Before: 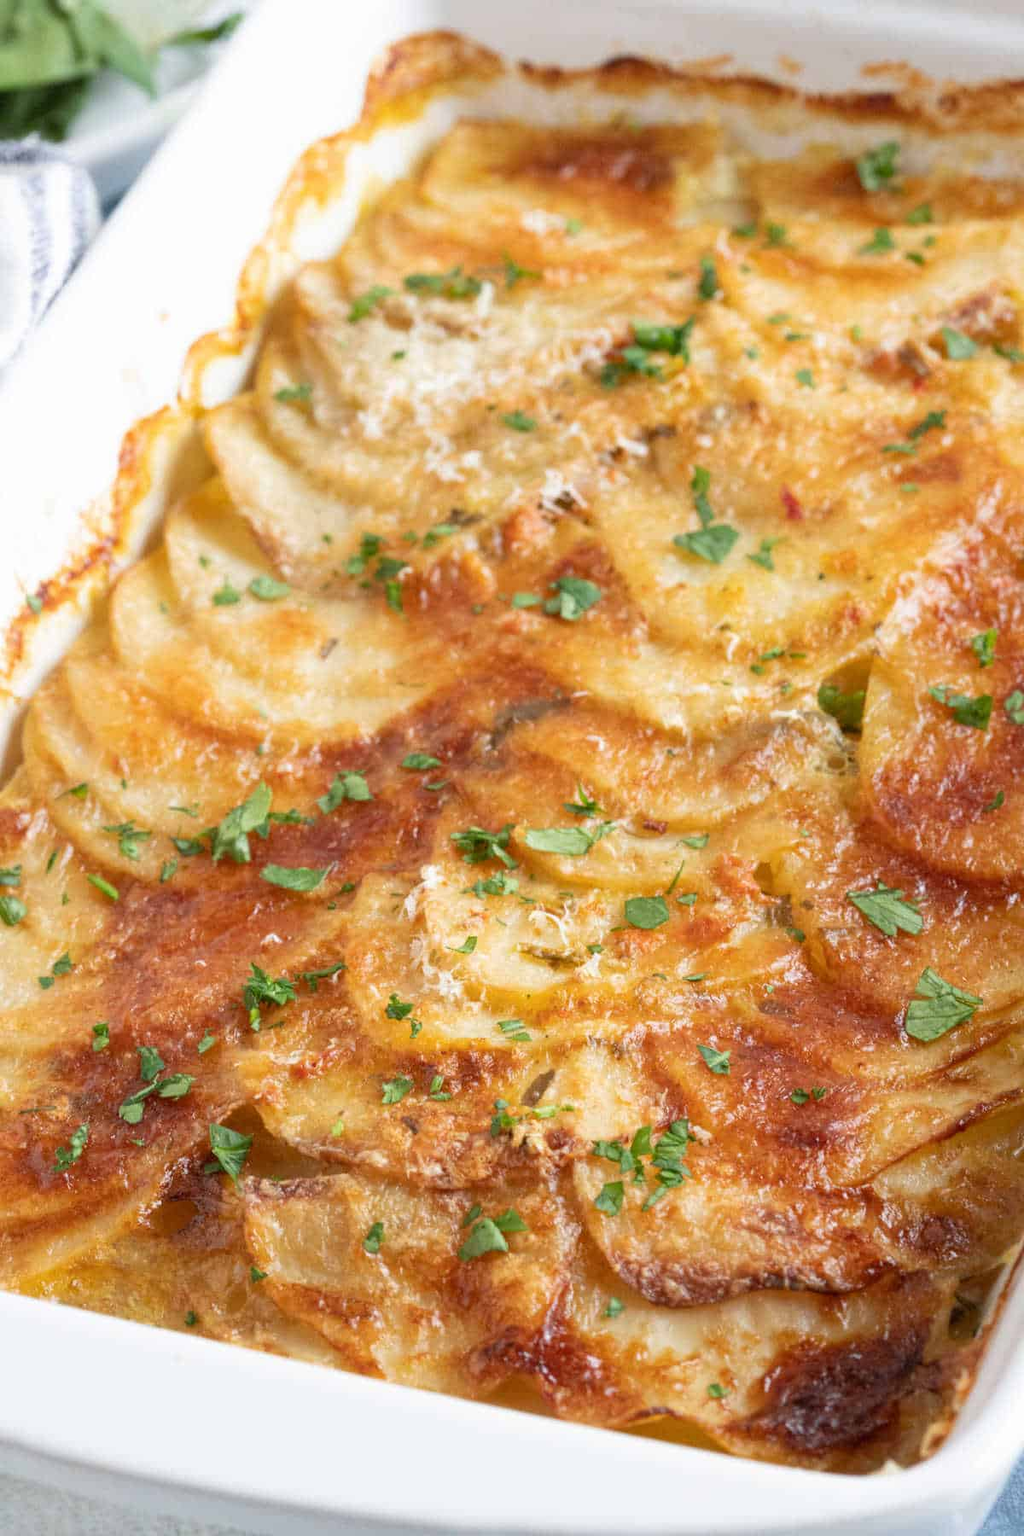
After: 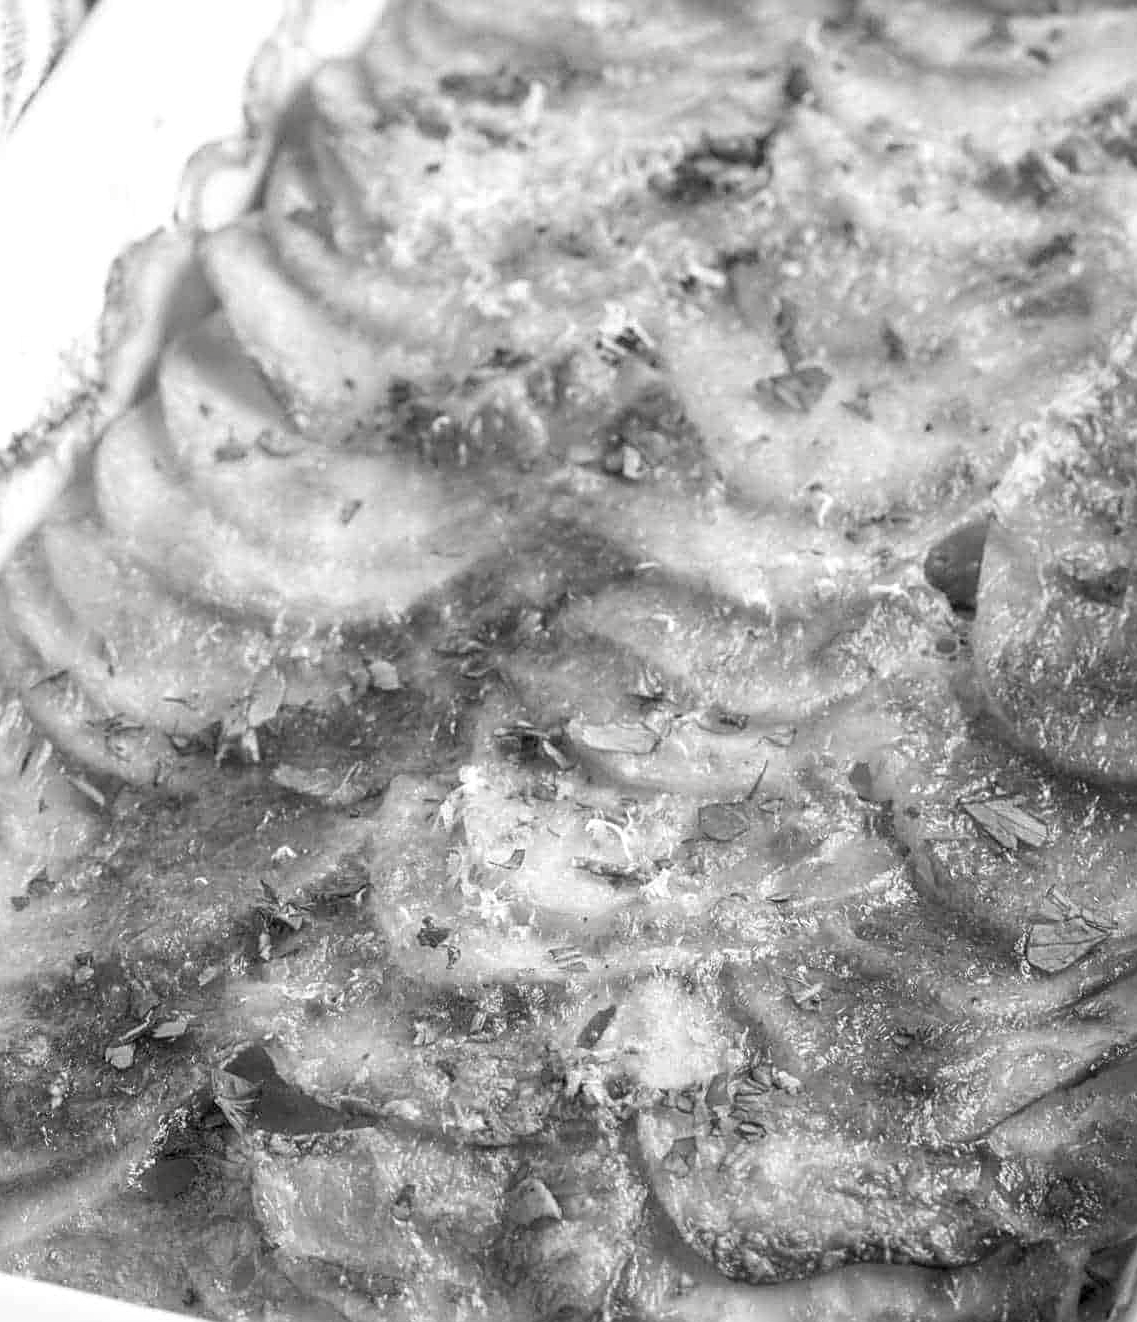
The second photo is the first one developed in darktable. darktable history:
local contrast: on, module defaults
crop and rotate: left 2.879%, top 13.813%, right 2.333%, bottom 12.715%
sharpen: on, module defaults
contrast brightness saturation: saturation -0.99
